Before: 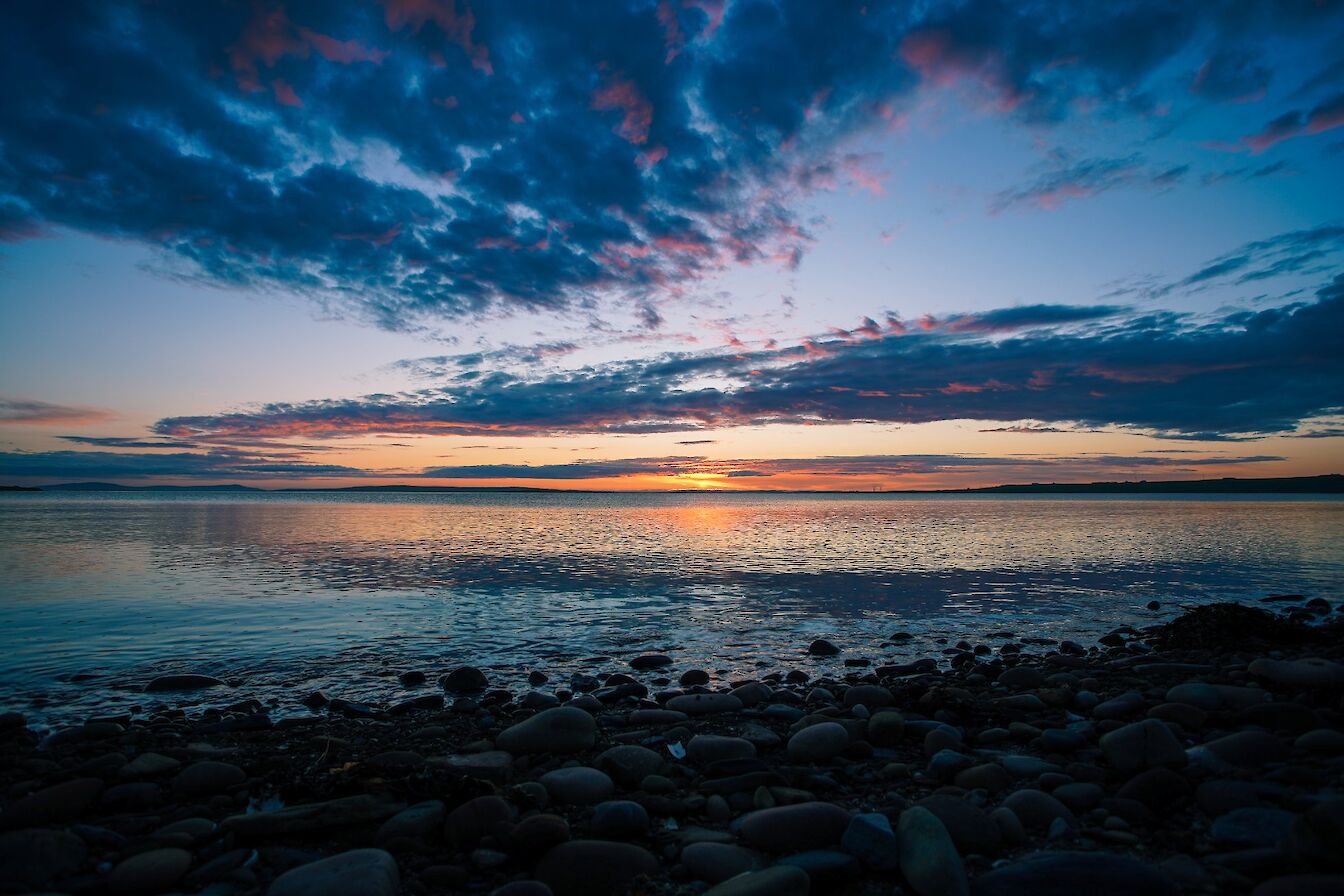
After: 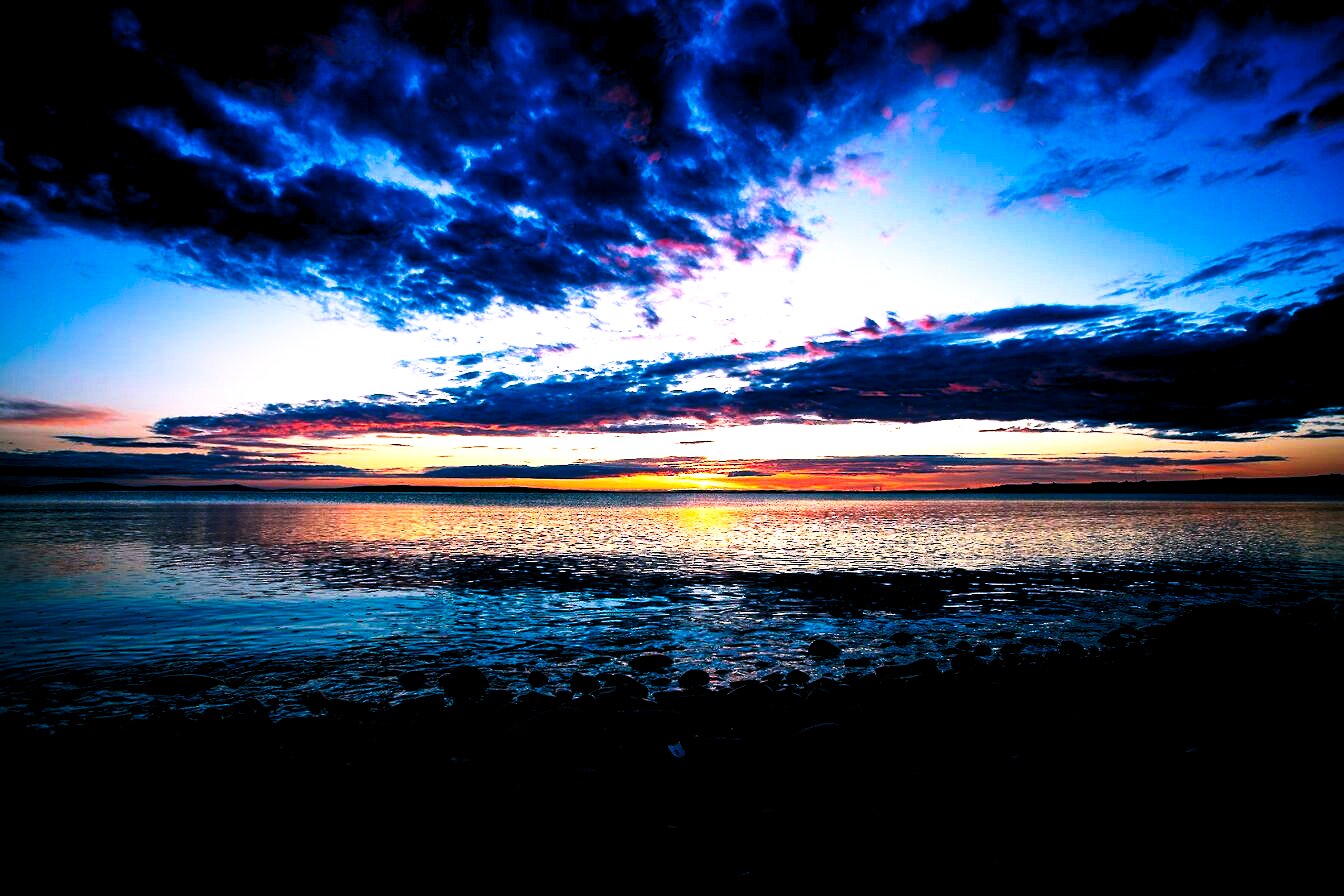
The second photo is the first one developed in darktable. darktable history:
base curve: curves: ch0 [(0, 0) (0.74, 0.67) (1, 1)]
color calibration: illuminant as shot in camera, x 0.358, y 0.373, temperature 4628.91 K
levels: levels [0.026, 0.507, 0.987]
tone curve: curves: ch0 [(0, 0) (0.003, 0) (0.011, 0) (0.025, 0) (0.044, 0.001) (0.069, 0.003) (0.1, 0.003) (0.136, 0.006) (0.177, 0.014) (0.224, 0.056) (0.277, 0.128) (0.335, 0.218) (0.399, 0.346) (0.468, 0.512) (0.543, 0.713) (0.623, 0.898) (0.709, 0.987) (0.801, 0.99) (0.898, 0.99) (1, 1)], preserve colors none
